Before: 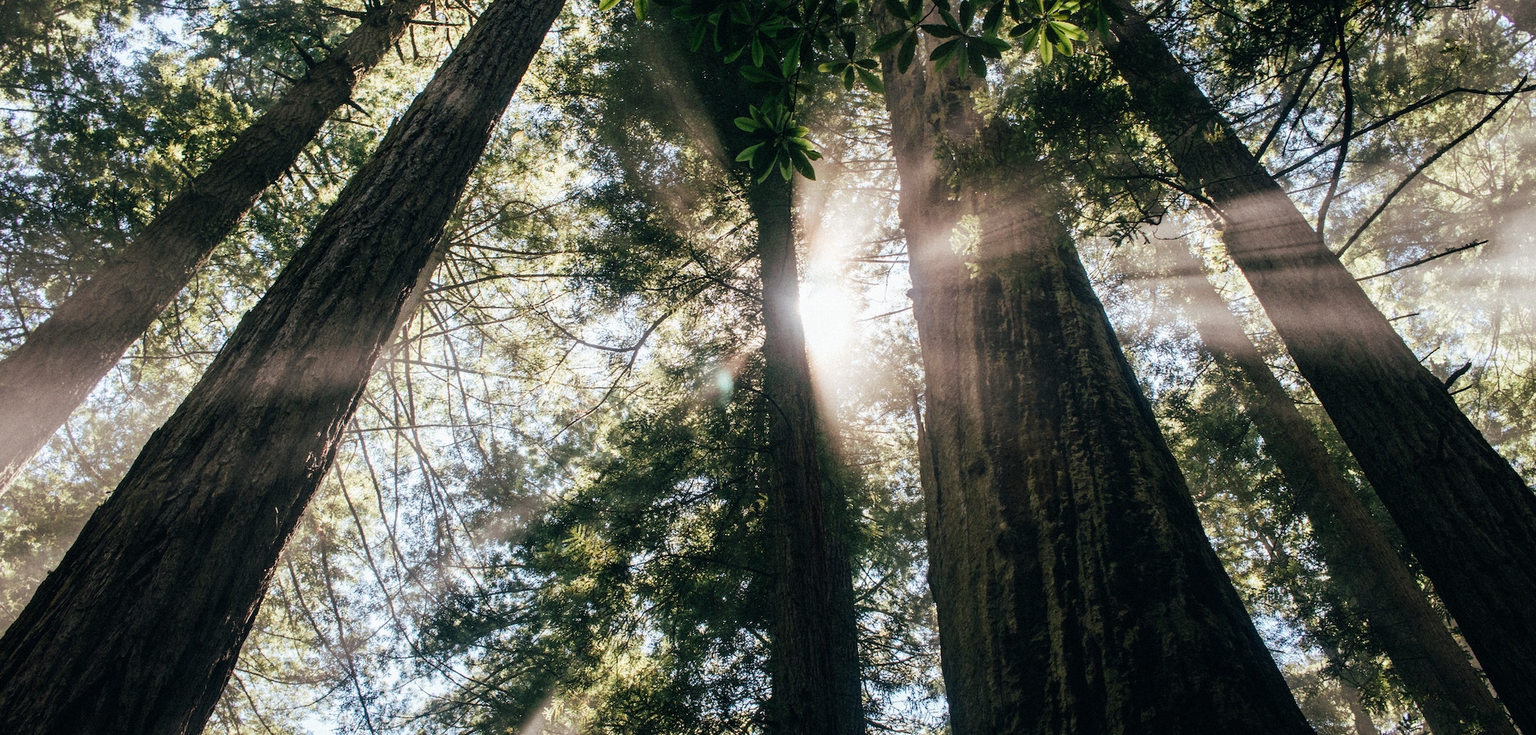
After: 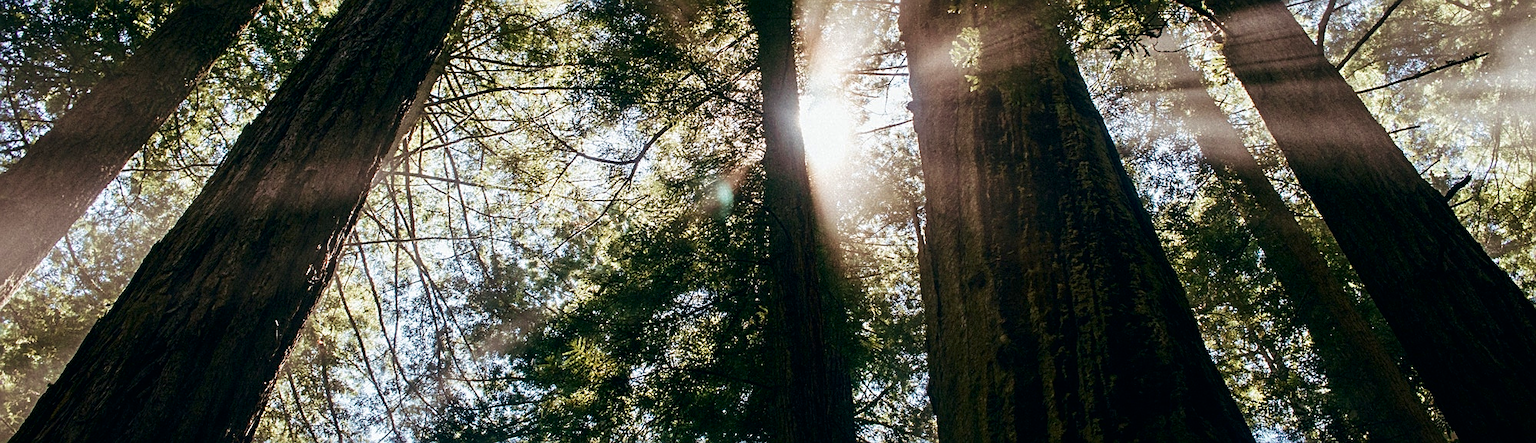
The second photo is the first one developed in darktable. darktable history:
sharpen: on, module defaults
crop and rotate: top 25.597%, bottom 13.983%
contrast brightness saturation: brightness -0.22, saturation 0.081
velvia: on, module defaults
